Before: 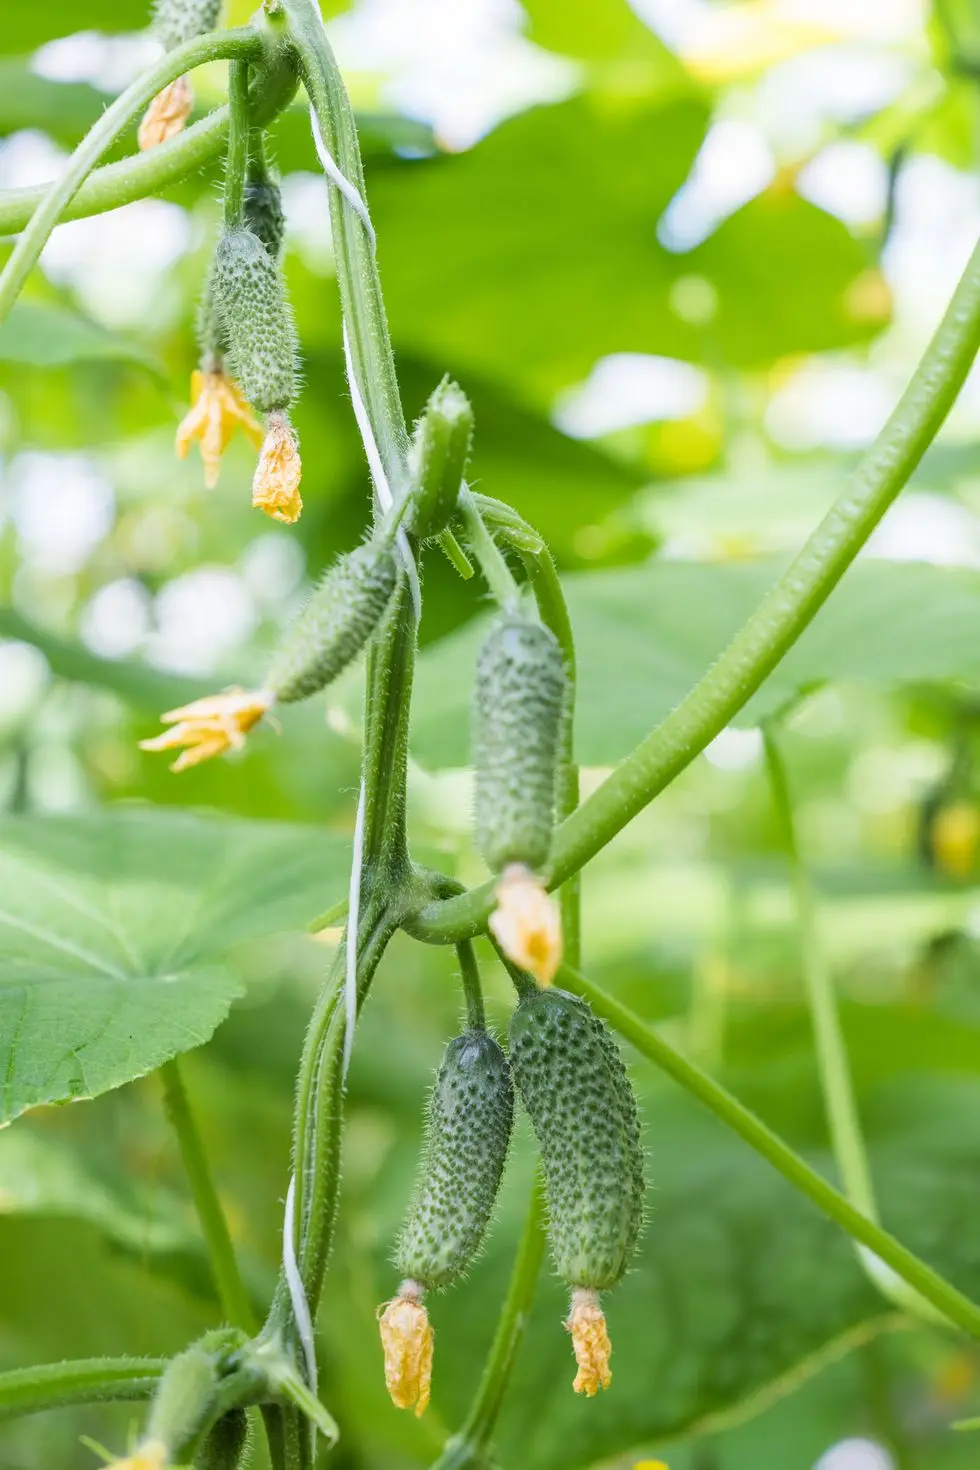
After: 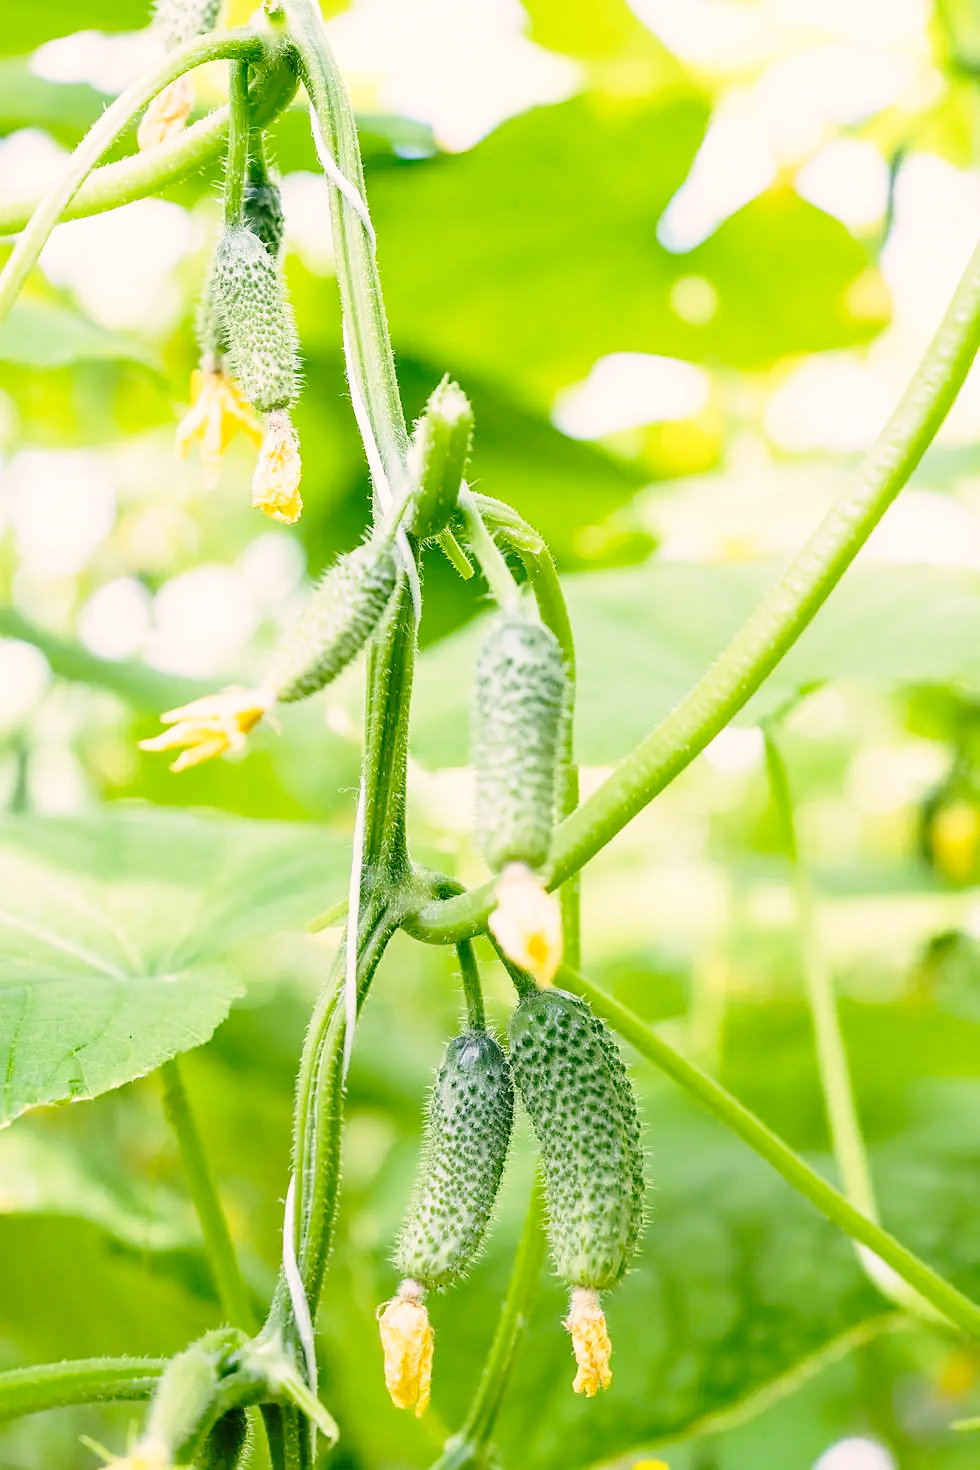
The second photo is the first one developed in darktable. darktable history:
sharpen: radius 1.048, threshold 0.857
color correction: highlights a* 4.53, highlights b* 4.97, shadows a* -7.06, shadows b* 4.84
base curve: curves: ch0 [(0, 0) (0.028, 0.03) (0.121, 0.232) (0.46, 0.748) (0.859, 0.968) (1, 1)], preserve colors none
